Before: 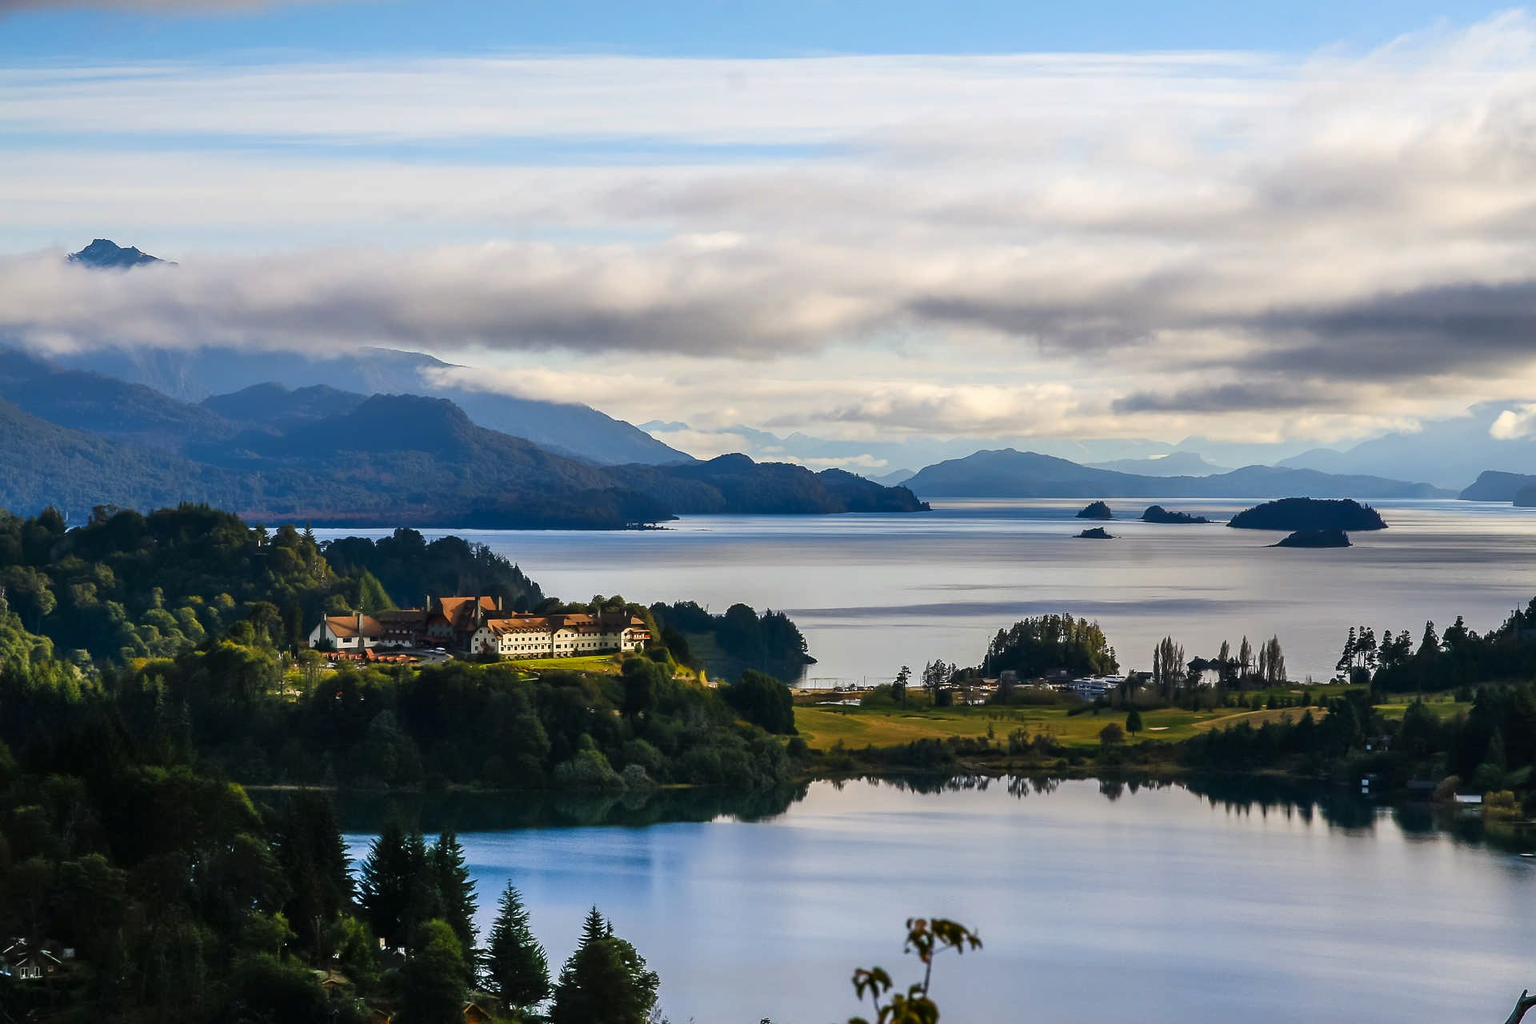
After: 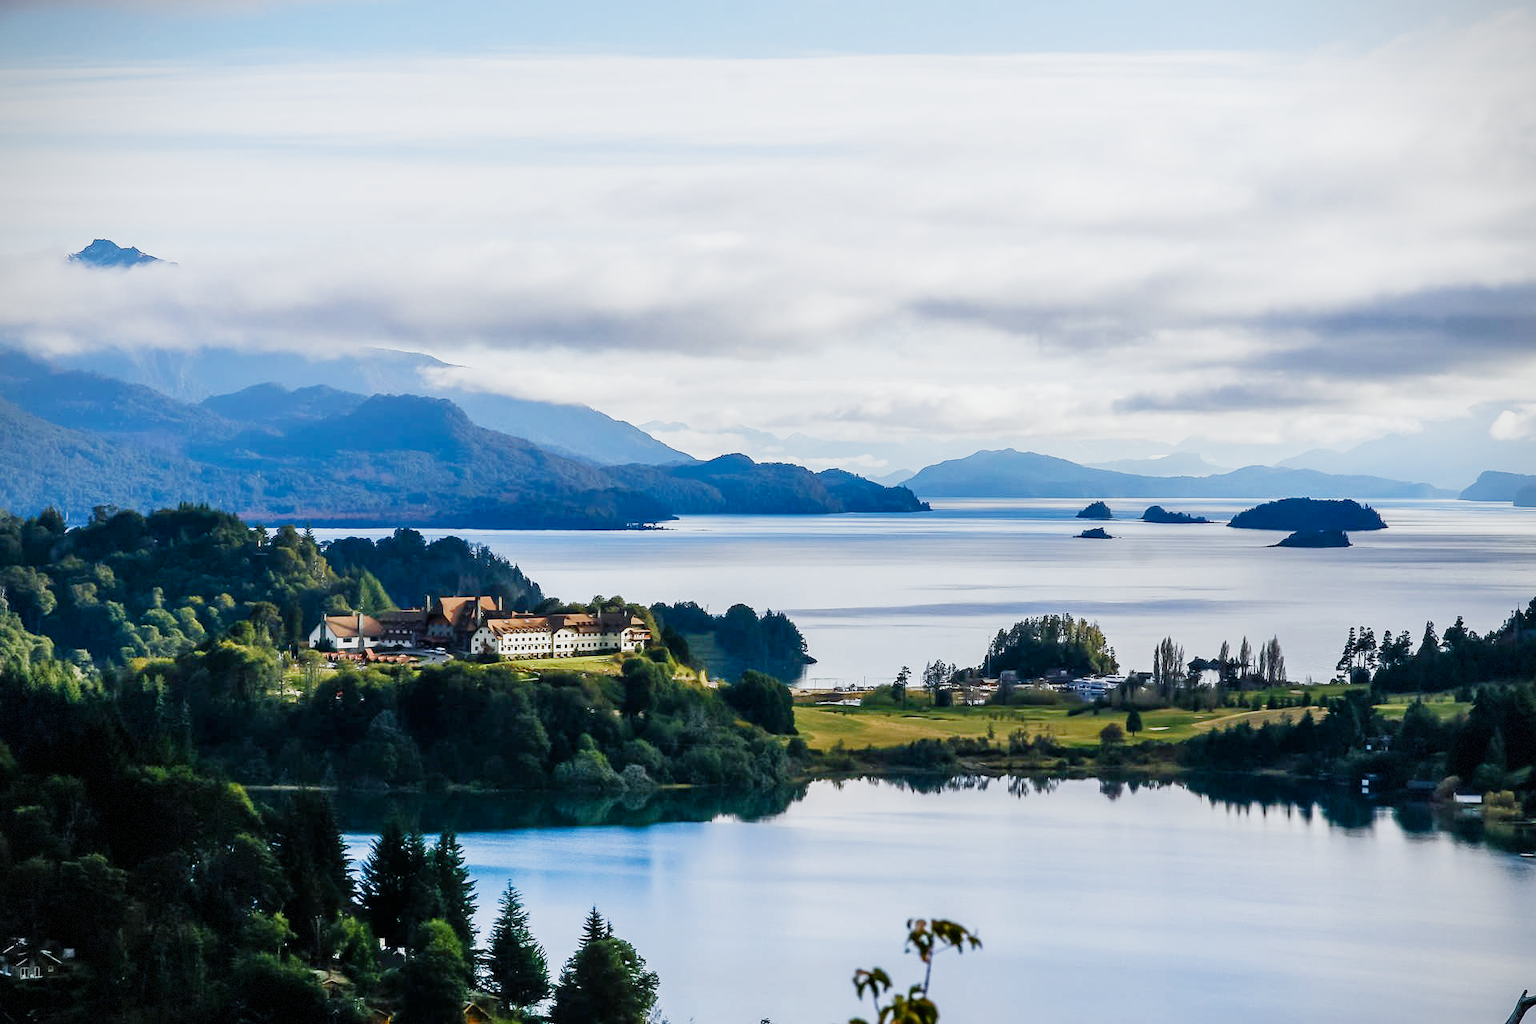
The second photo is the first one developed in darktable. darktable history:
exposure: black level correction 0, exposure 1.199 EV, compensate exposure bias true, compensate highlight preservation false
vignetting: fall-off radius 60.52%, brightness -0.416, saturation -0.288, center (0, 0.006), dithering 8-bit output
filmic rgb: black relative exposure -7.65 EV, white relative exposure 4.56 EV, hardness 3.61, preserve chrominance no, color science v4 (2020), contrast in shadows soft, contrast in highlights soft
color calibration: illuminant as shot in camera, x 0.379, y 0.381, temperature 4095.36 K, gamut compression 1.74
